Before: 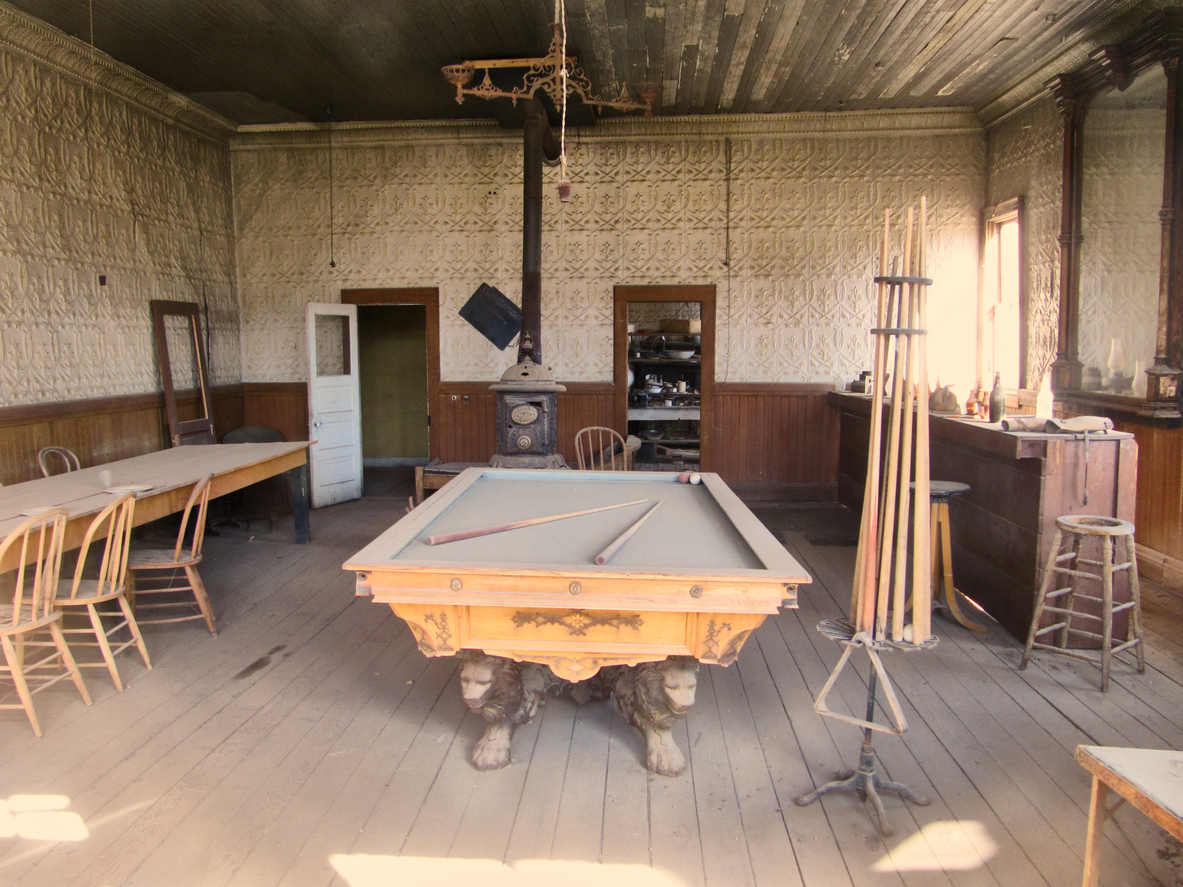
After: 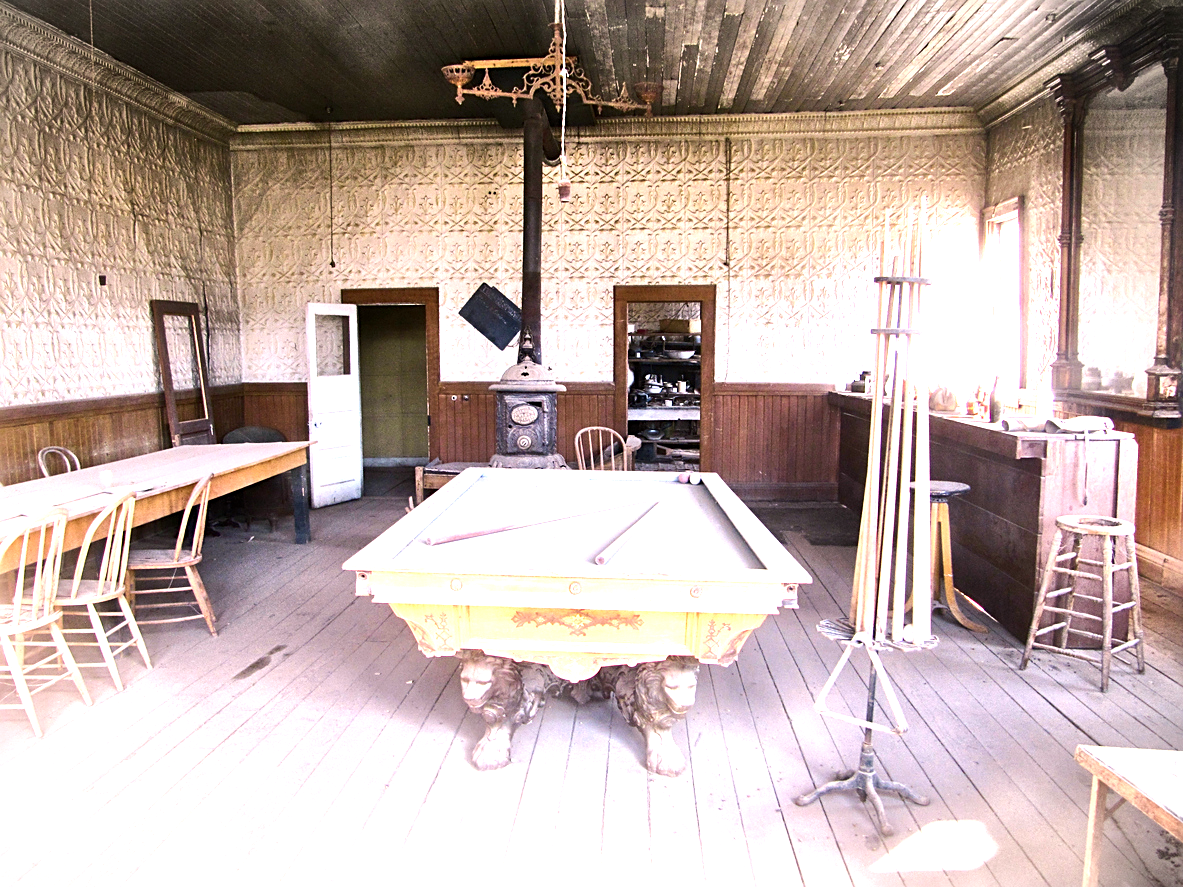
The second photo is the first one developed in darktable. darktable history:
color correction: highlights a* 7.34, highlights b* 4.37
tone equalizer: -8 EV -0.75 EV, -7 EV -0.7 EV, -6 EV -0.6 EV, -5 EV -0.4 EV, -3 EV 0.4 EV, -2 EV 0.6 EV, -1 EV 0.7 EV, +0 EV 0.75 EV, edges refinement/feathering 500, mask exposure compensation -1.57 EV, preserve details no
sharpen: on, module defaults
exposure: black level correction 0, exposure 0.7 EV, compensate exposure bias true, compensate highlight preservation false
vignetting: fall-off start 100%, brightness -0.282, width/height ratio 1.31
